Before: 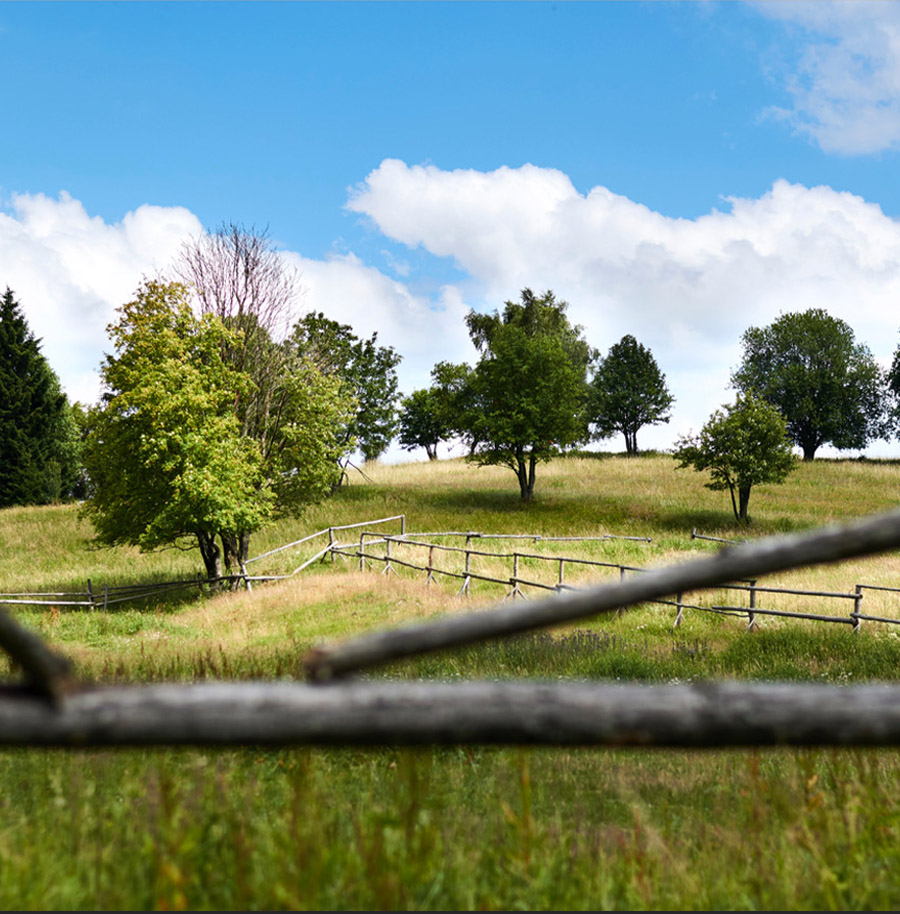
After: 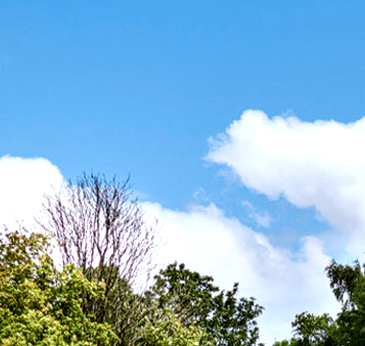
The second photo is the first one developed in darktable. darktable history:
white balance: red 0.976, blue 1.04
local contrast: highlights 60%, shadows 60%, detail 160%
crop: left 15.452%, top 5.459%, right 43.956%, bottom 56.62%
